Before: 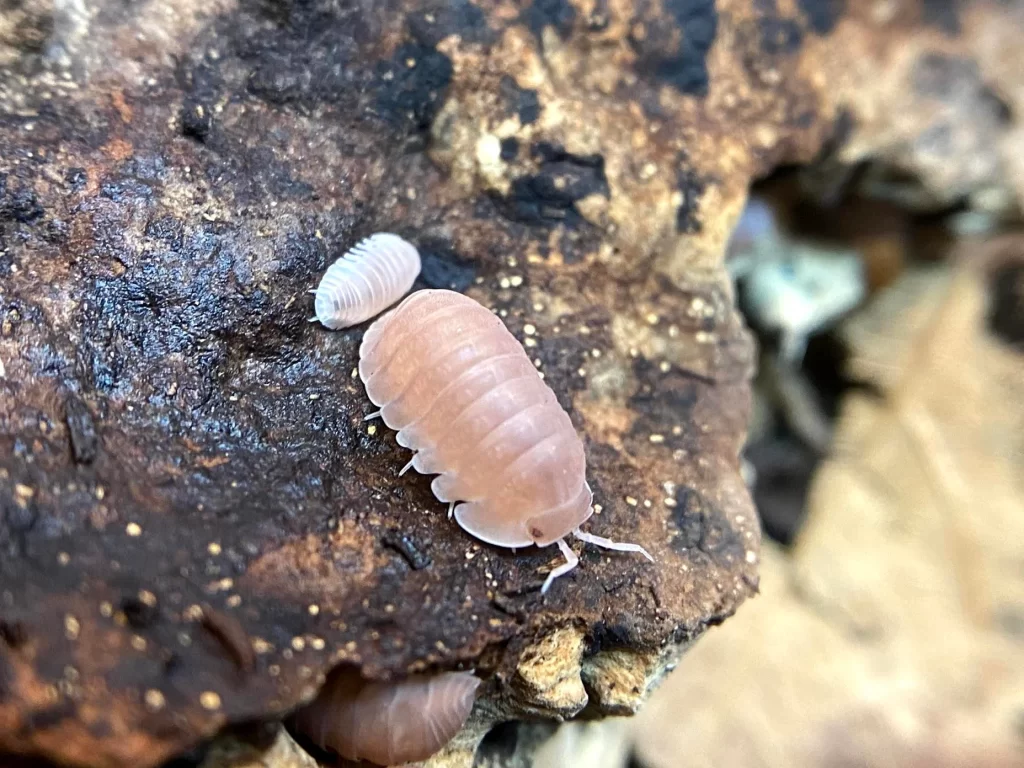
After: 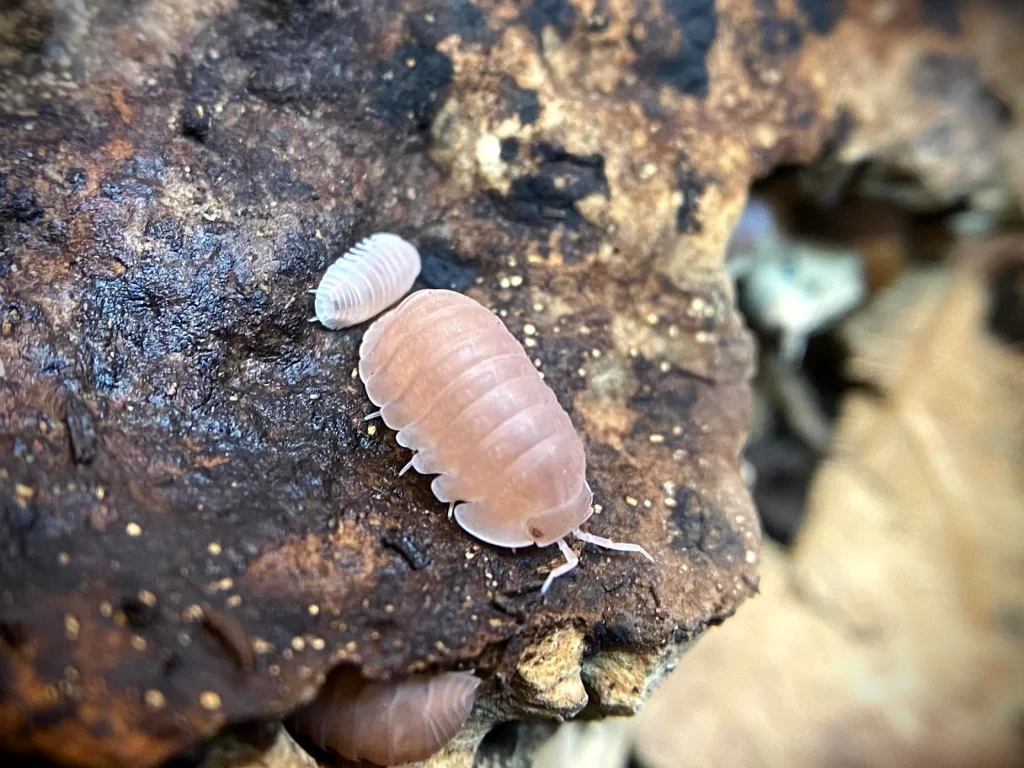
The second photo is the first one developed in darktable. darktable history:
vignetting: brightness -0.985, saturation 0.5
